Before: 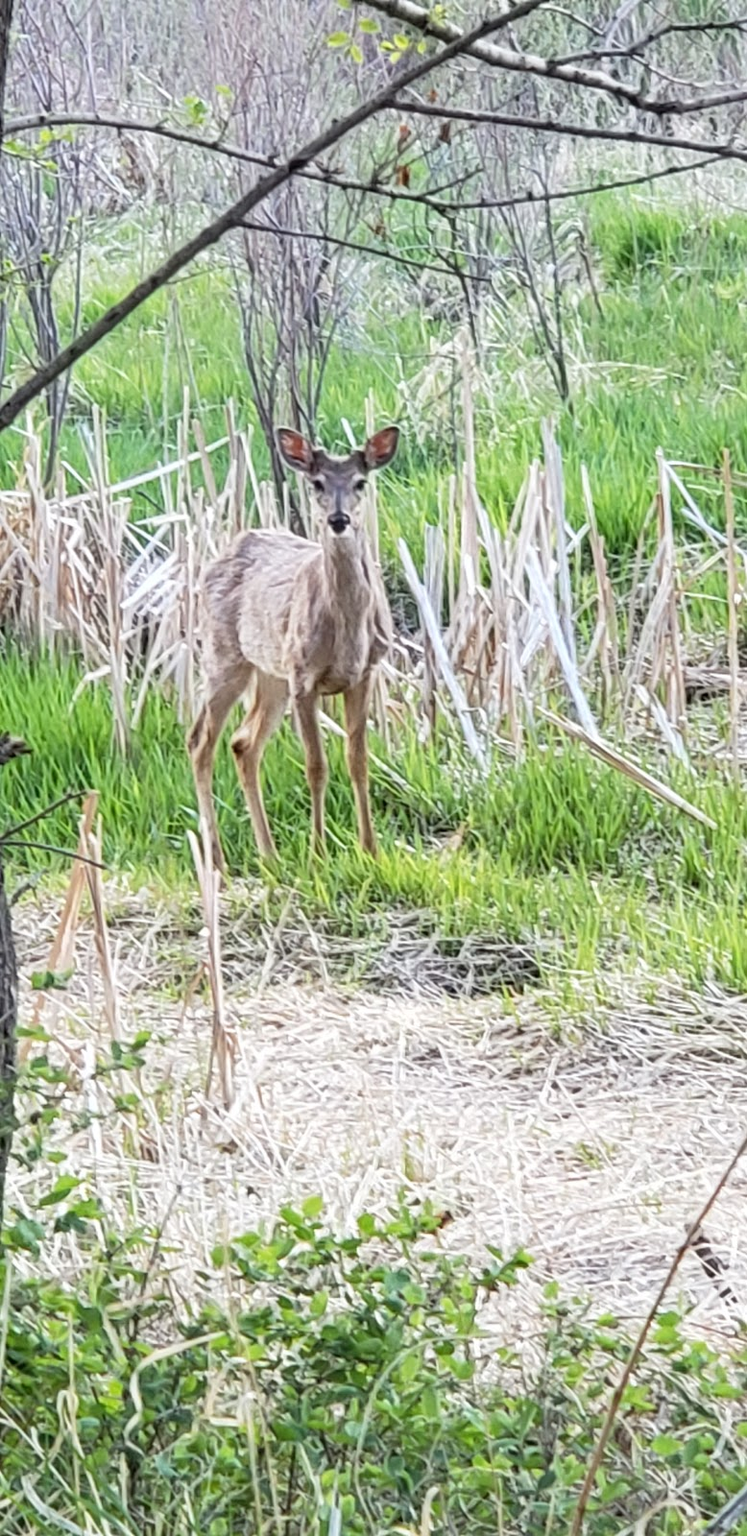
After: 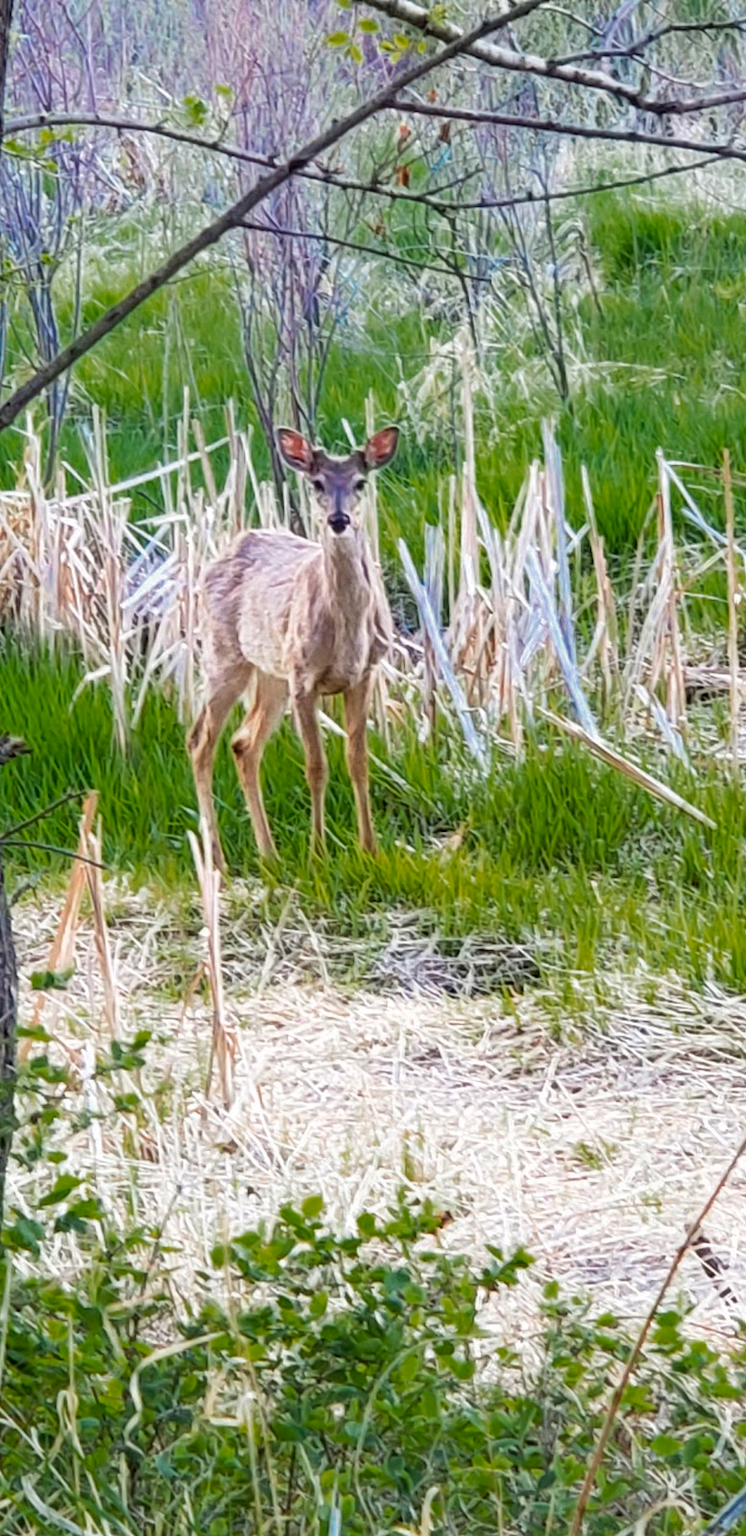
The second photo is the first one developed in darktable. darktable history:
velvia: on, module defaults
color zones: curves: ch0 [(0, 0.553) (0.123, 0.58) (0.23, 0.419) (0.468, 0.155) (0.605, 0.132) (0.723, 0.063) (0.833, 0.172) (0.921, 0.468)]; ch1 [(0.025, 0.645) (0.229, 0.584) (0.326, 0.551) (0.537, 0.446) (0.599, 0.911) (0.708, 1) (0.805, 0.944)]; ch2 [(0.086, 0.468) (0.254, 0.464) (0.638, 0.564) (0.702, 0.592) (0.768, 0.564)]
